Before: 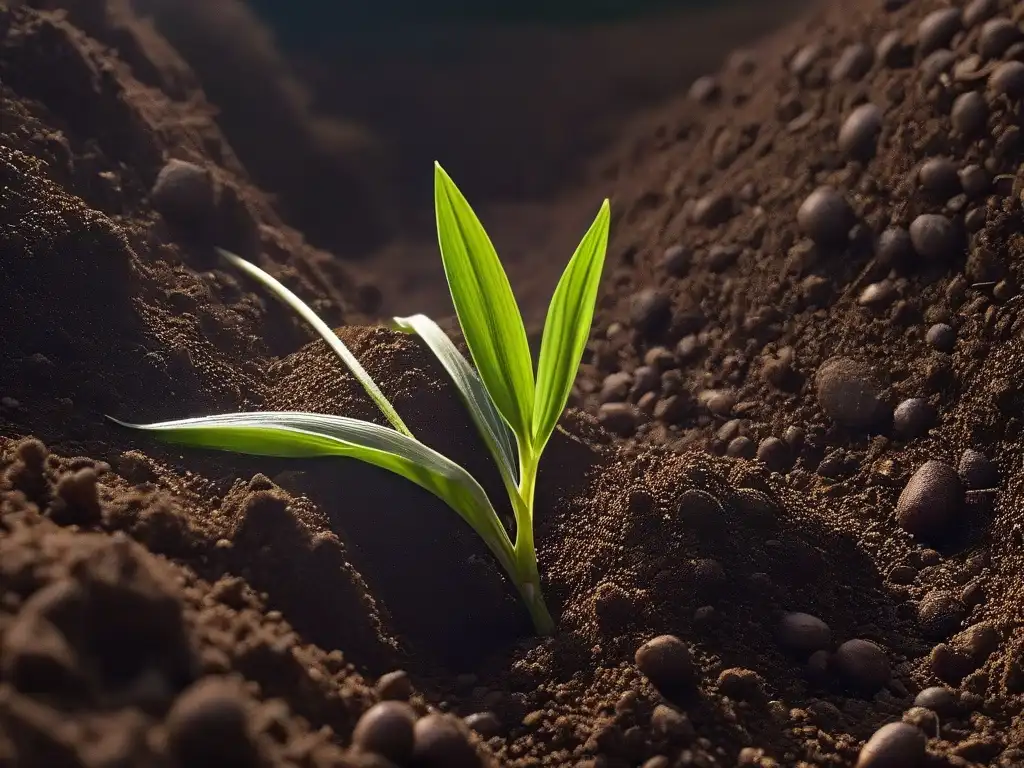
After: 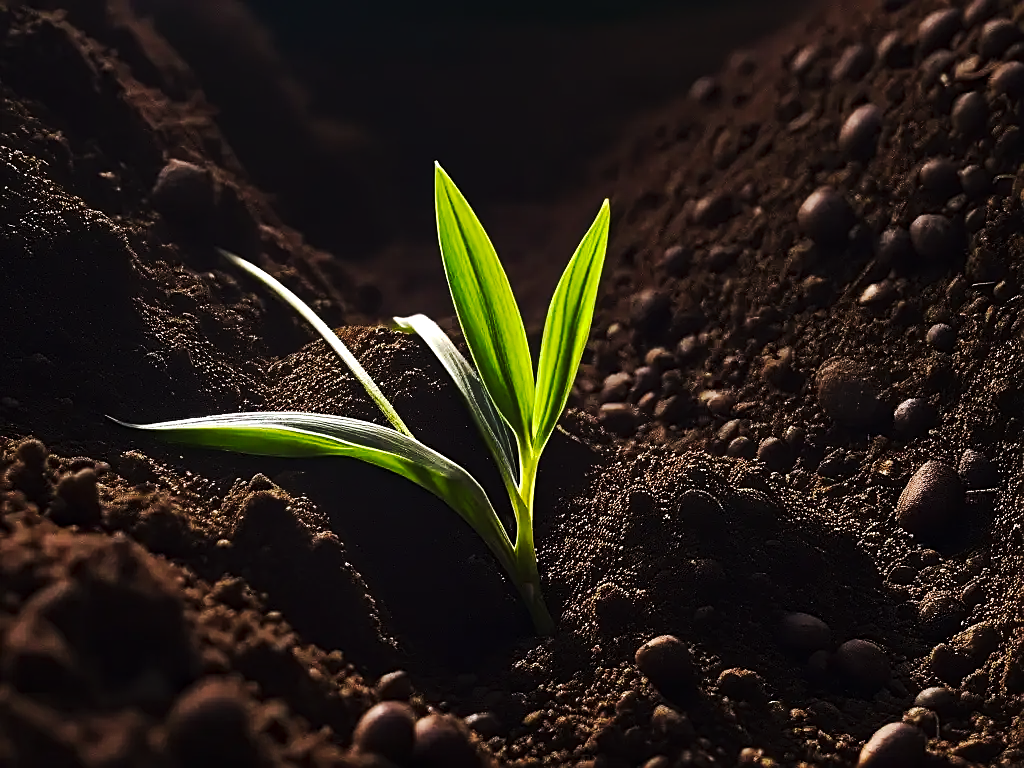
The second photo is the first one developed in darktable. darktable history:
tone equalizer: -8 EV -0.408 EV, -7 EV -0.376 EV, -6 EV -0.354 EV, -5 EV -0.19 EV, -3 EV 0.24 EV, -2 EV 0.307 EV, -1 EV 0.38 EV, +0 EV 0.396 EV, edges refinement/feathering 500, mask exposure compensation -1.57 EV, preserve details no
haze removal: compatibility mode true, adaptive false
sharpen: on, module defaults
tone curve: curves: ch0 [(0, 0) (0.003, 0.003) (0.011, 0.009) (0.025, 0.018) (0.044, 0.028) (0.069, 0.038) (0.1, 0.049) (0.136, 0.062) (0.177, 0.089) (0.224, 0.123) (0.277, 0.165) (0.335, 0.223) (0.399, 0.293) (0.468, 0.385) (0.543, 0.497) (0.623, 0.613) (0.709, 0.716) (0.801, 0.802) (0.898, 0.887) (1, 1)], preserve colors none
